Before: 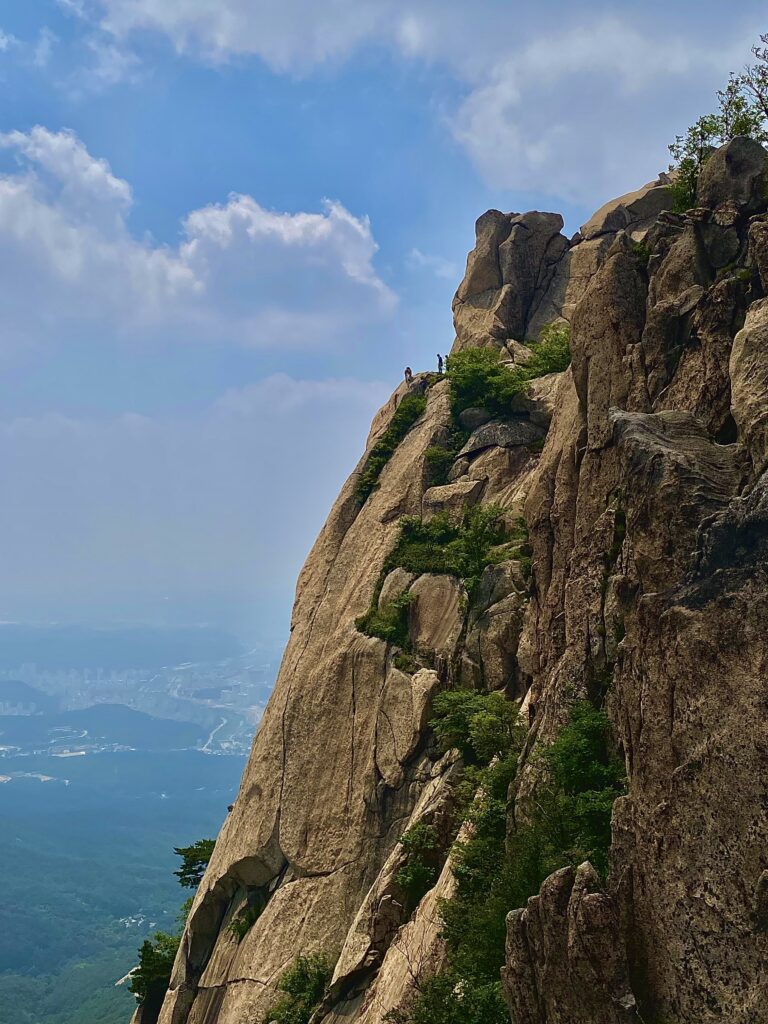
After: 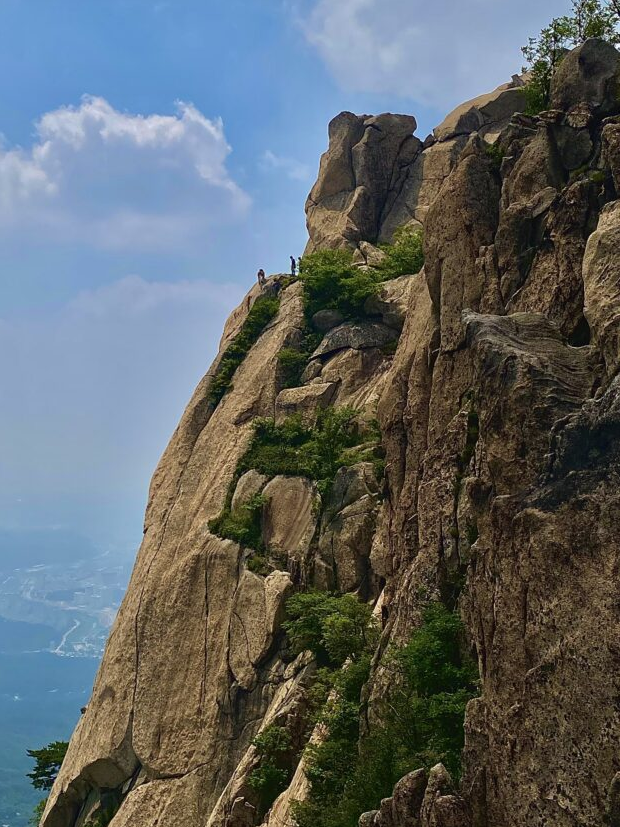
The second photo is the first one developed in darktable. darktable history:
crop: left 19.159%, top 9.58%, bottom 9.58%
color balance: on, module defaults
